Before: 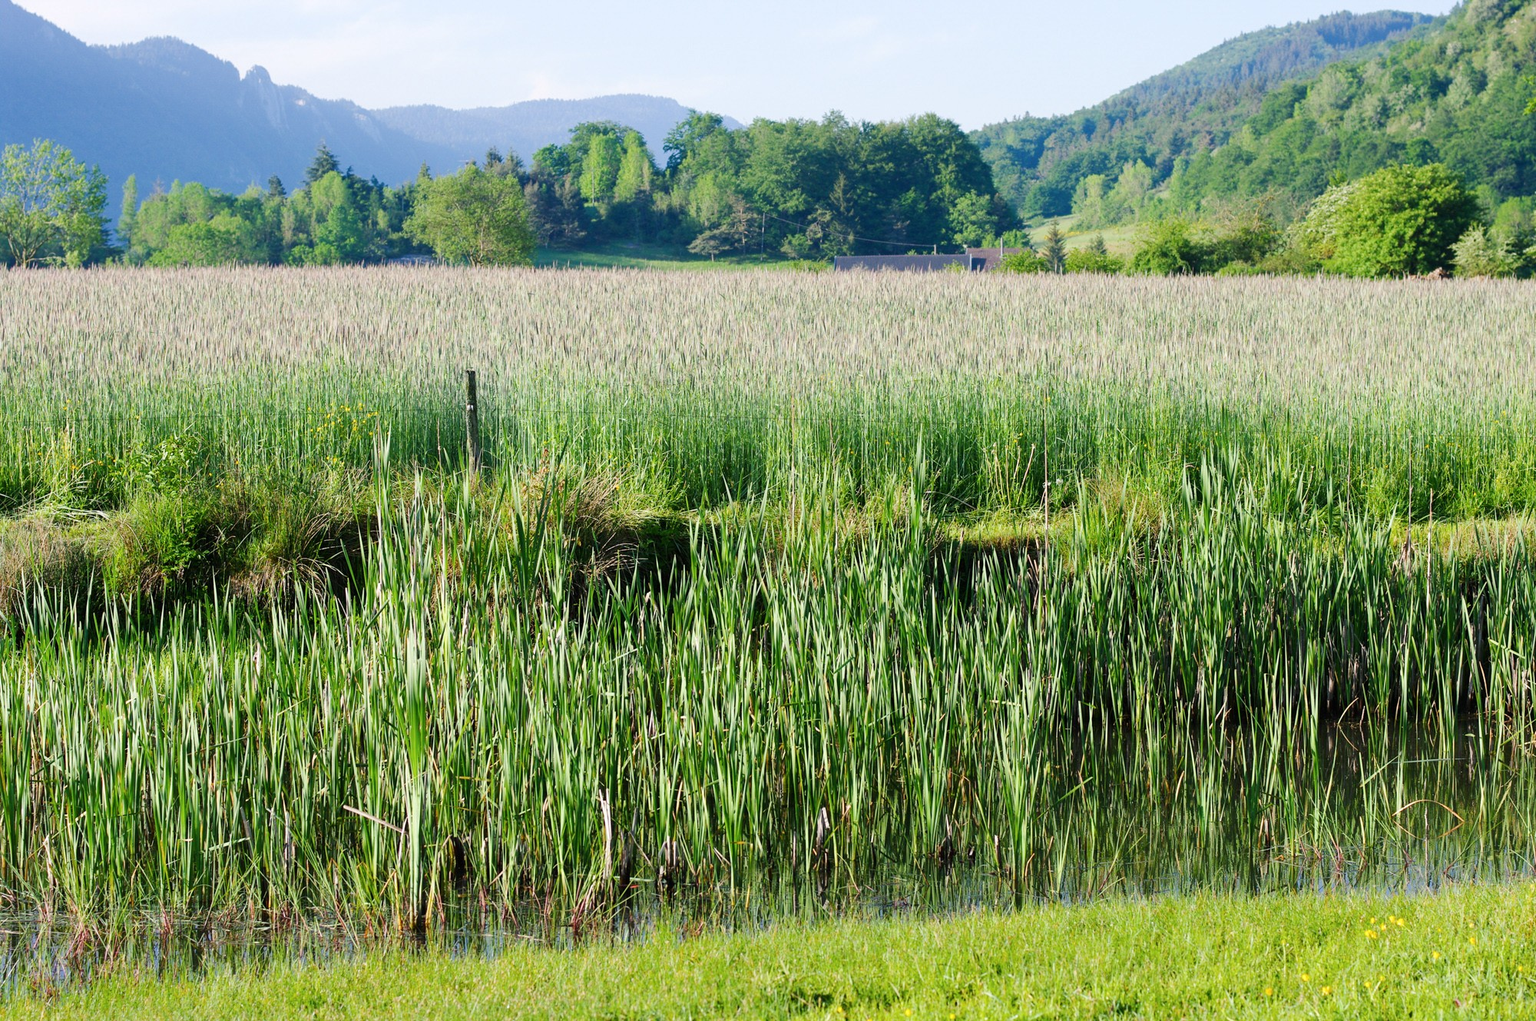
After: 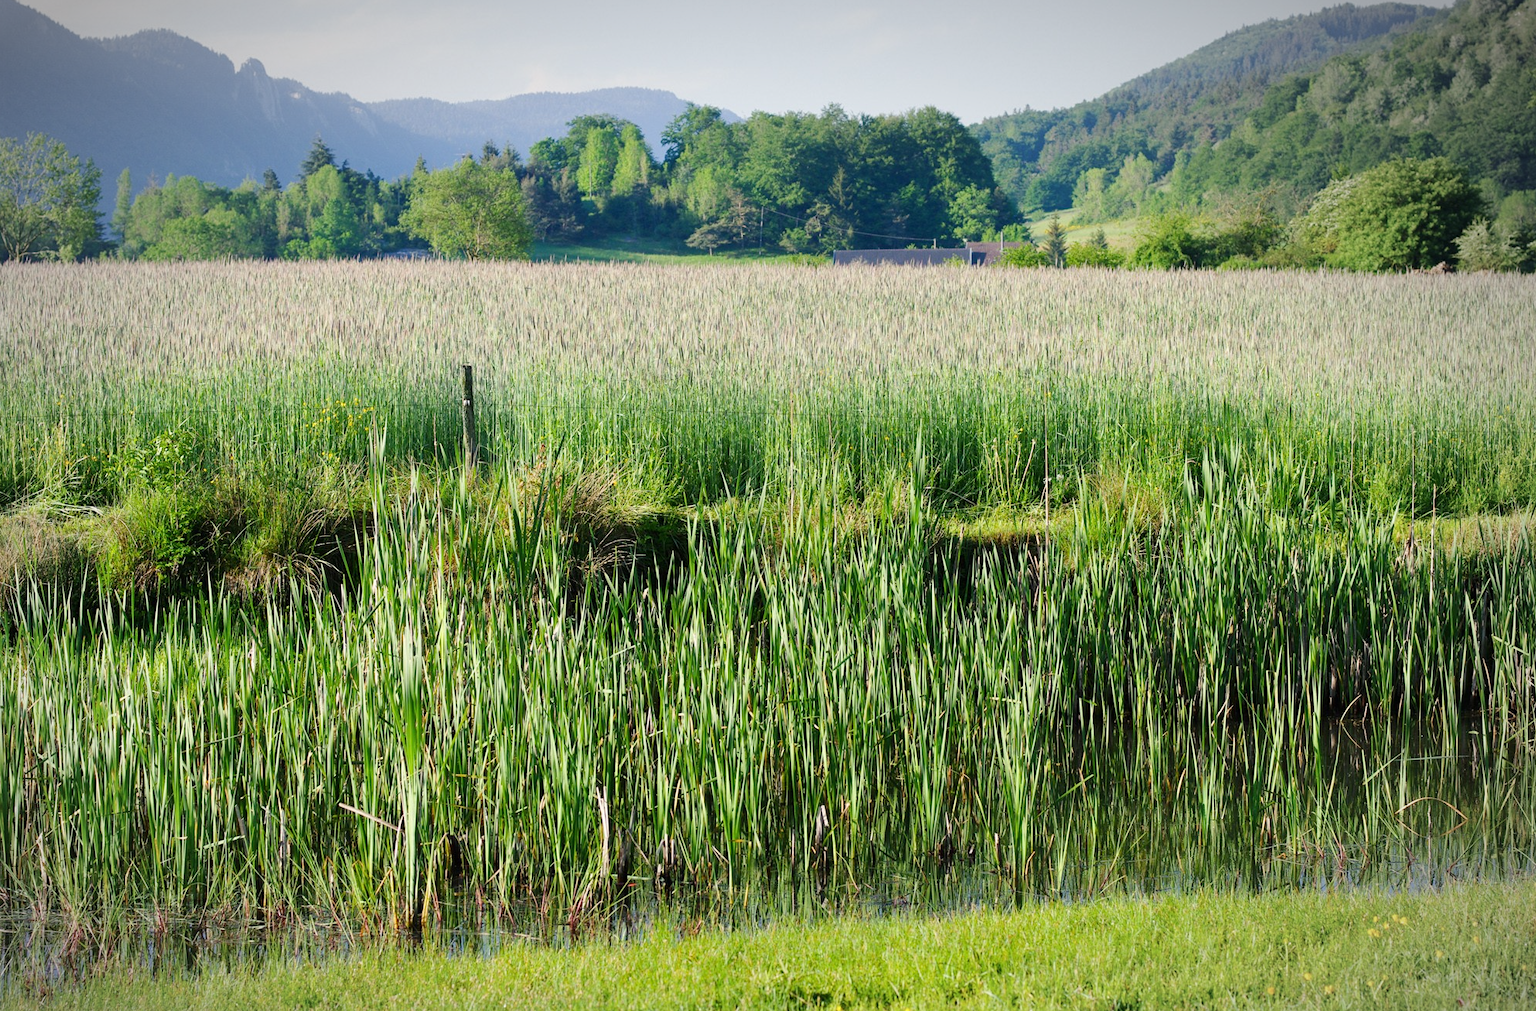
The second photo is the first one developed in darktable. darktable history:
crop: left 0.499%, top 0.759%, right 0.173%, bottom 0.778%
vignetting: fall-off start 81.1%, fall-off radius 62.38%, brightness -0.575, center (-0.037, 0.144), automatic ratio true, width/height ratio 1.416, unbound false
color correction: highlights b* 2.9
